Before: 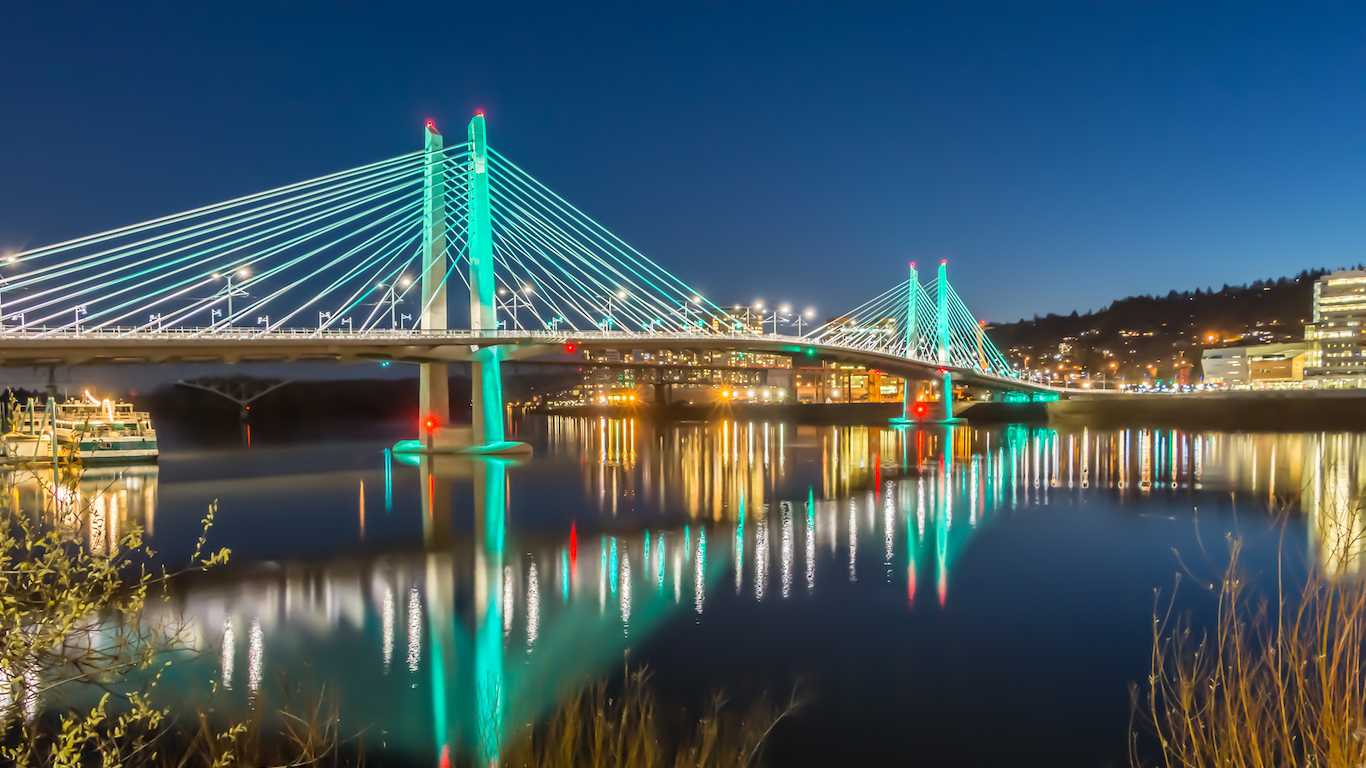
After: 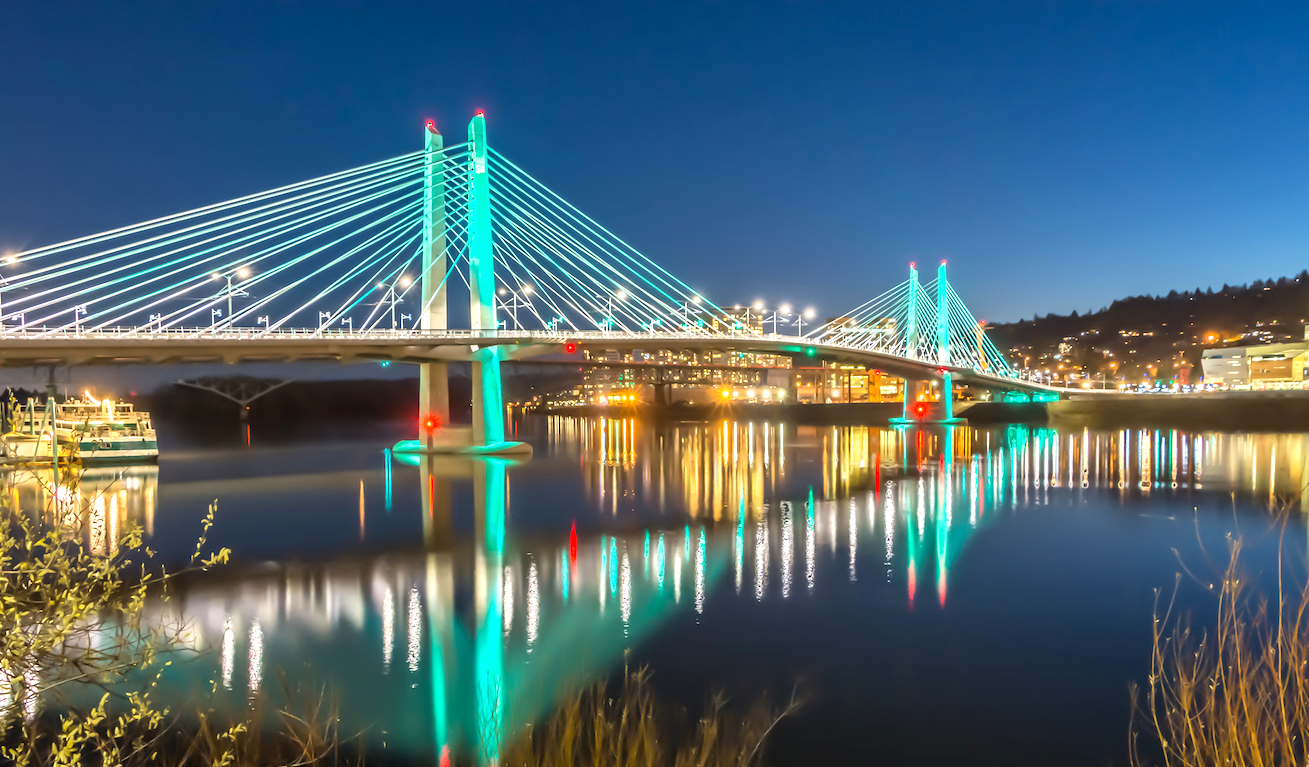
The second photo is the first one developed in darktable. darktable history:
crop: right 4.126%, bottom 0.031%
exposure: exposure 0.496 EV, compensate highlight preservation false
